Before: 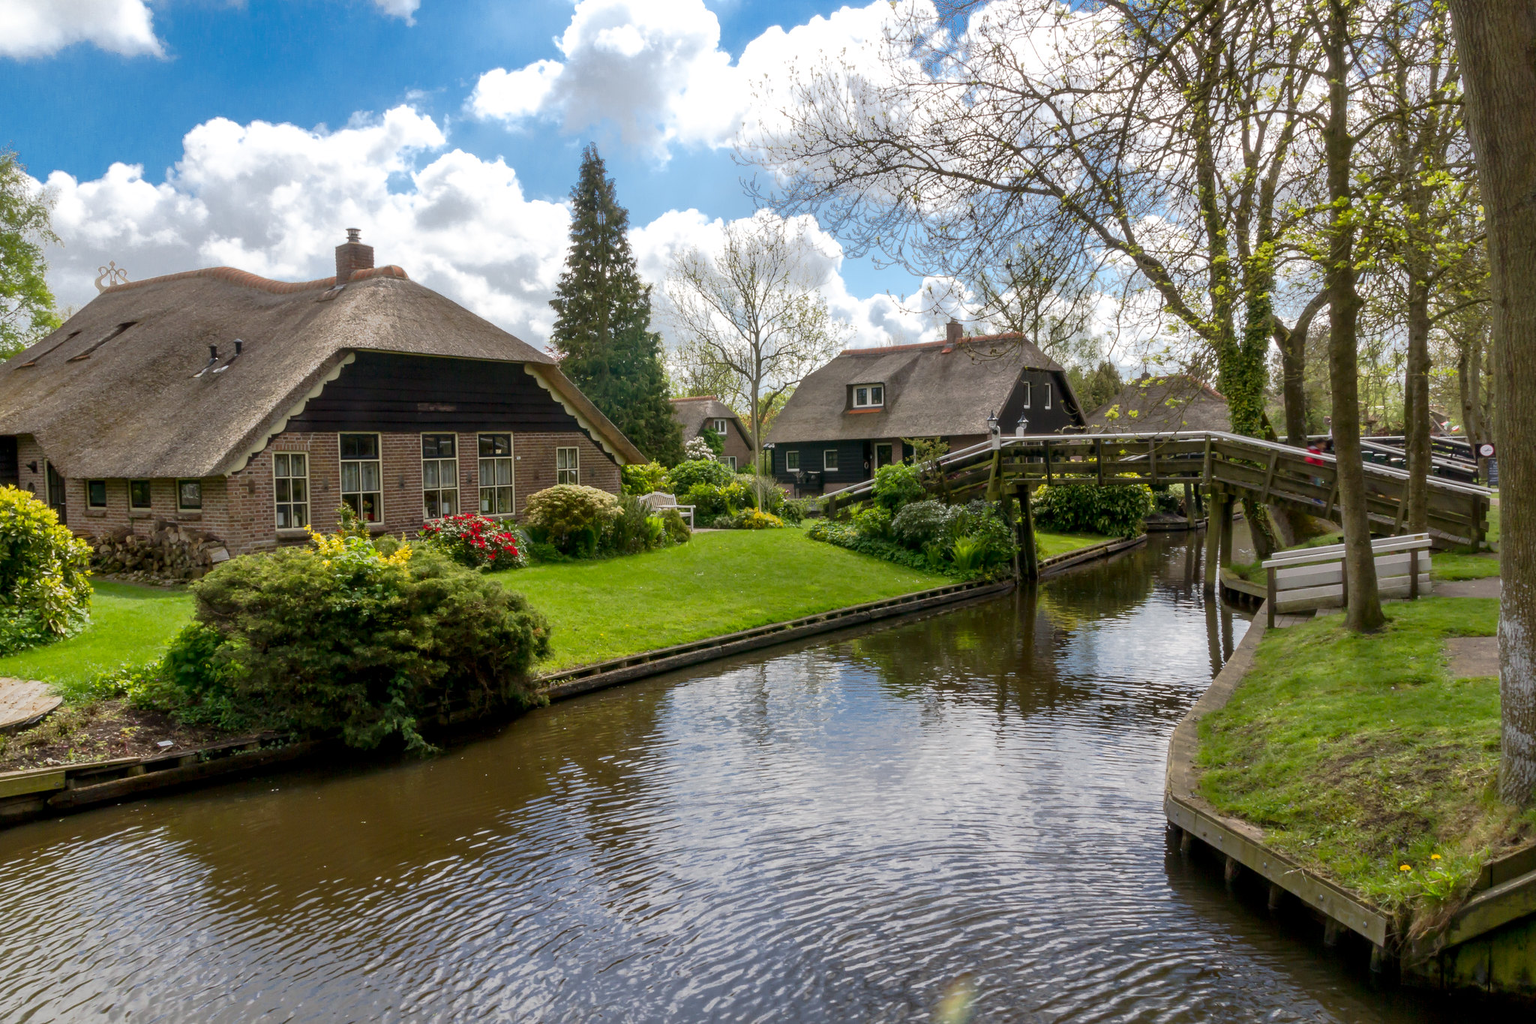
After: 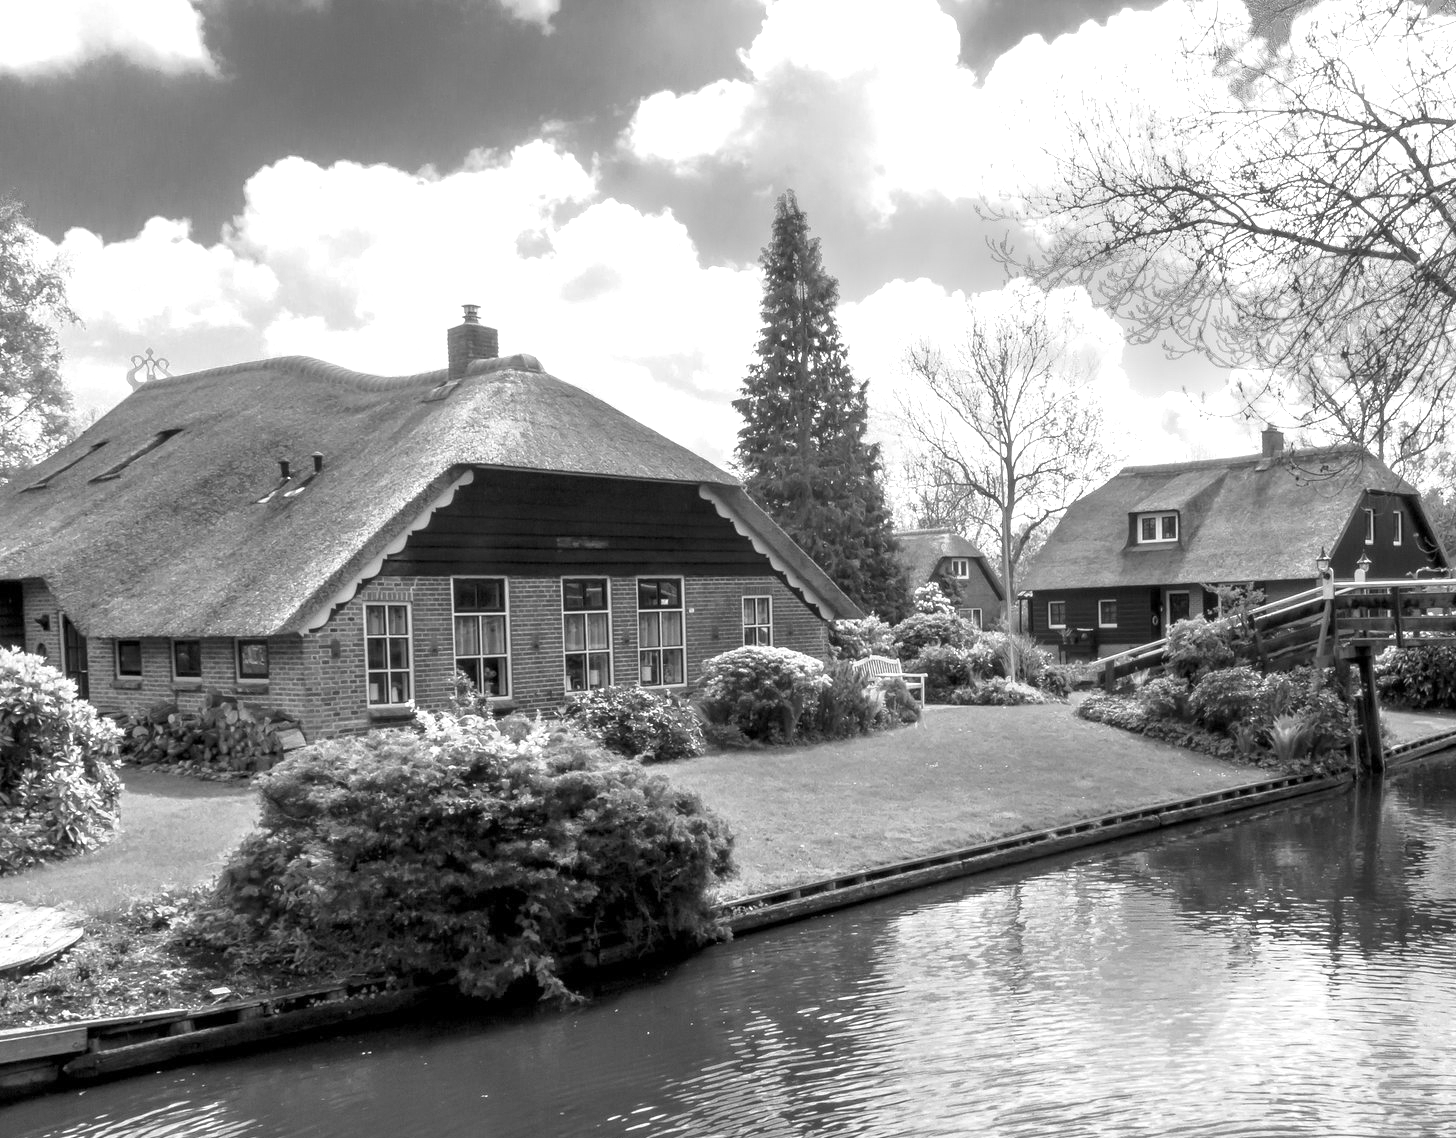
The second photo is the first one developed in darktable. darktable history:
exposure: exposure 1.061 EV, compensate highlight preservation false
monochrome: a 26.22, b 42.67, size 0.8
crop: right 28.885%, bottom 16.626%
